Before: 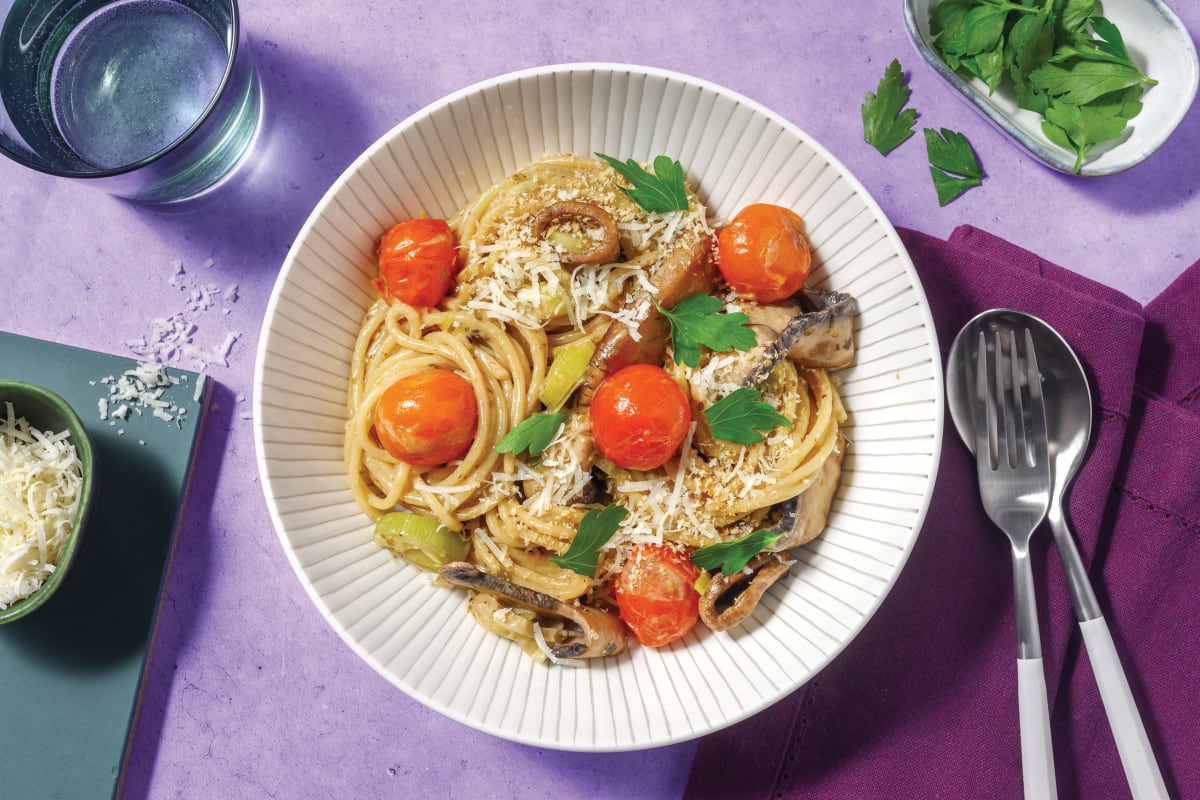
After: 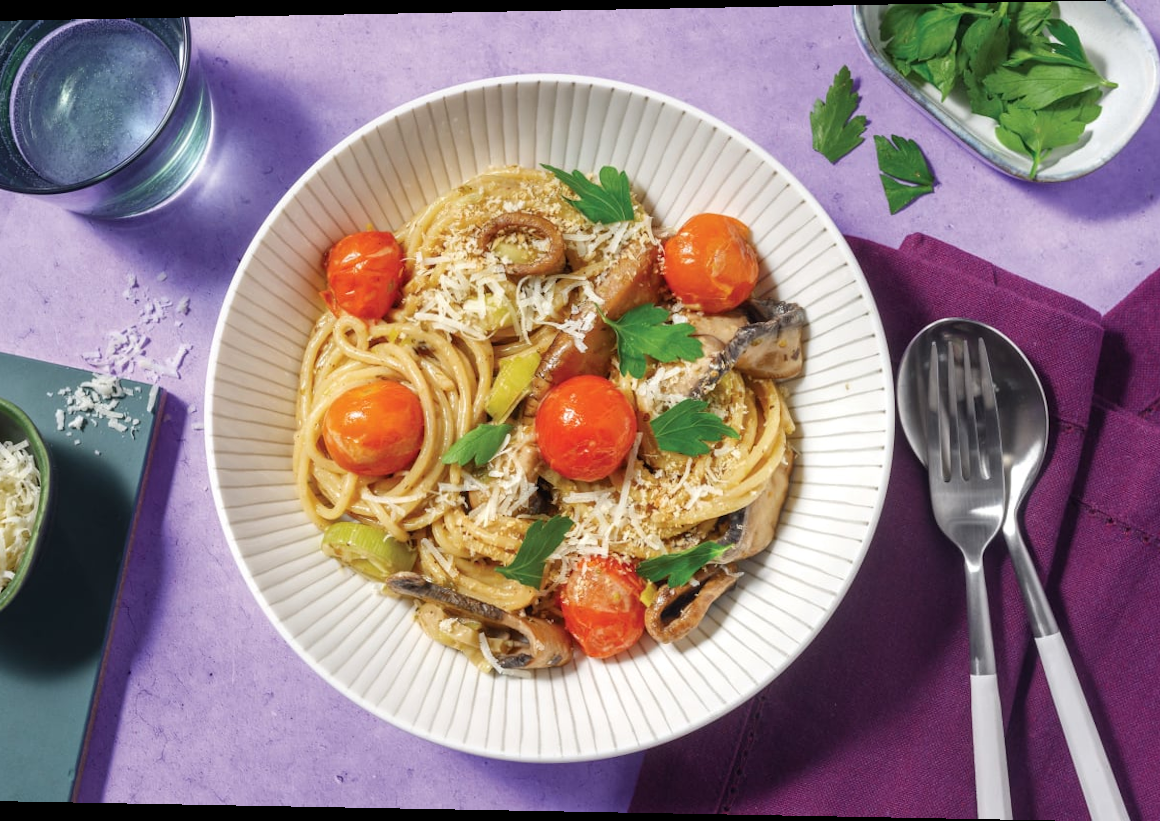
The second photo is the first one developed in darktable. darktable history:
rotate and perspective: lens shift (horizontal) -0.055, automatic cropping off
crop and rotate: left 3.238%
